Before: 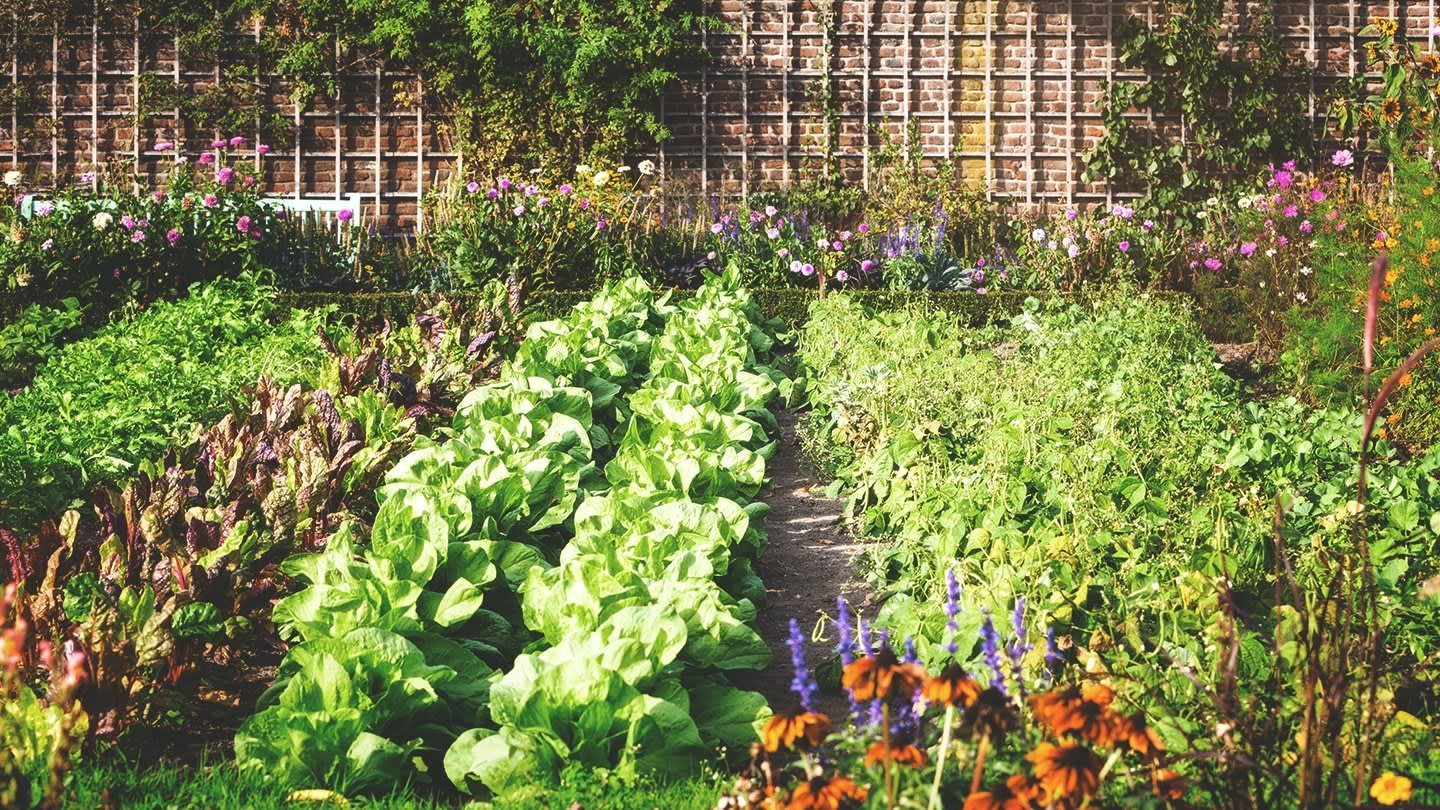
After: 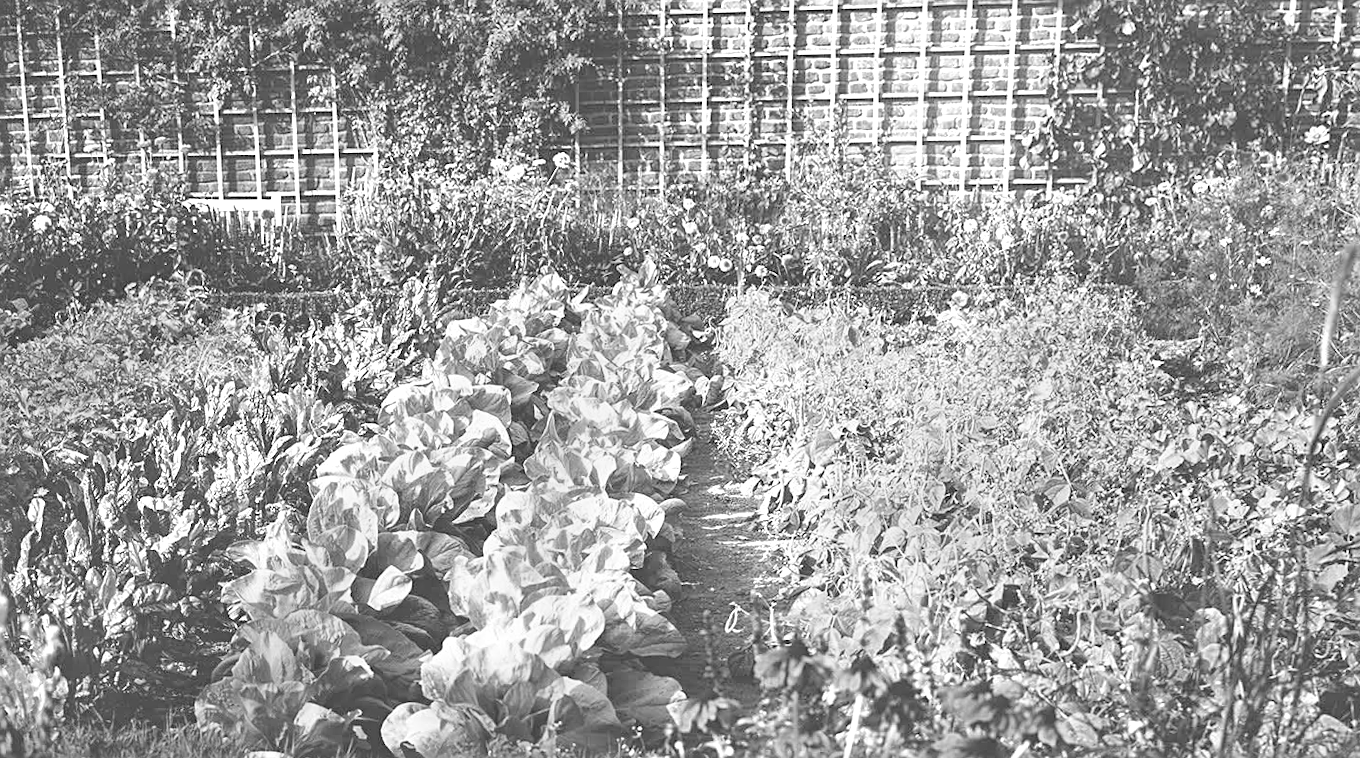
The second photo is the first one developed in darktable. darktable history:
contrast brightness saturation: brightness 0.13
exposure: exposure 1.16 EV, compensate exposure bias true, compensate highlight preservation false
monochrome: a 26.22, b 42.67, size 0.8
sharpen: on, module defaults
rotate and perspective: rotation 0.062°, lens shift (vertical) 0.115, lens shift (horizontal) -0.133, crop left 0.047, crop right 0.94, crop top 0.061, crop bottom 0.94
color balance: contrast -15%
local contrast: highlights 100%, shadows 100%, detail 120%, midtone range 0.2
color contrast: green-magenta contrast 1.55, blue-yellow contrast 1.83
